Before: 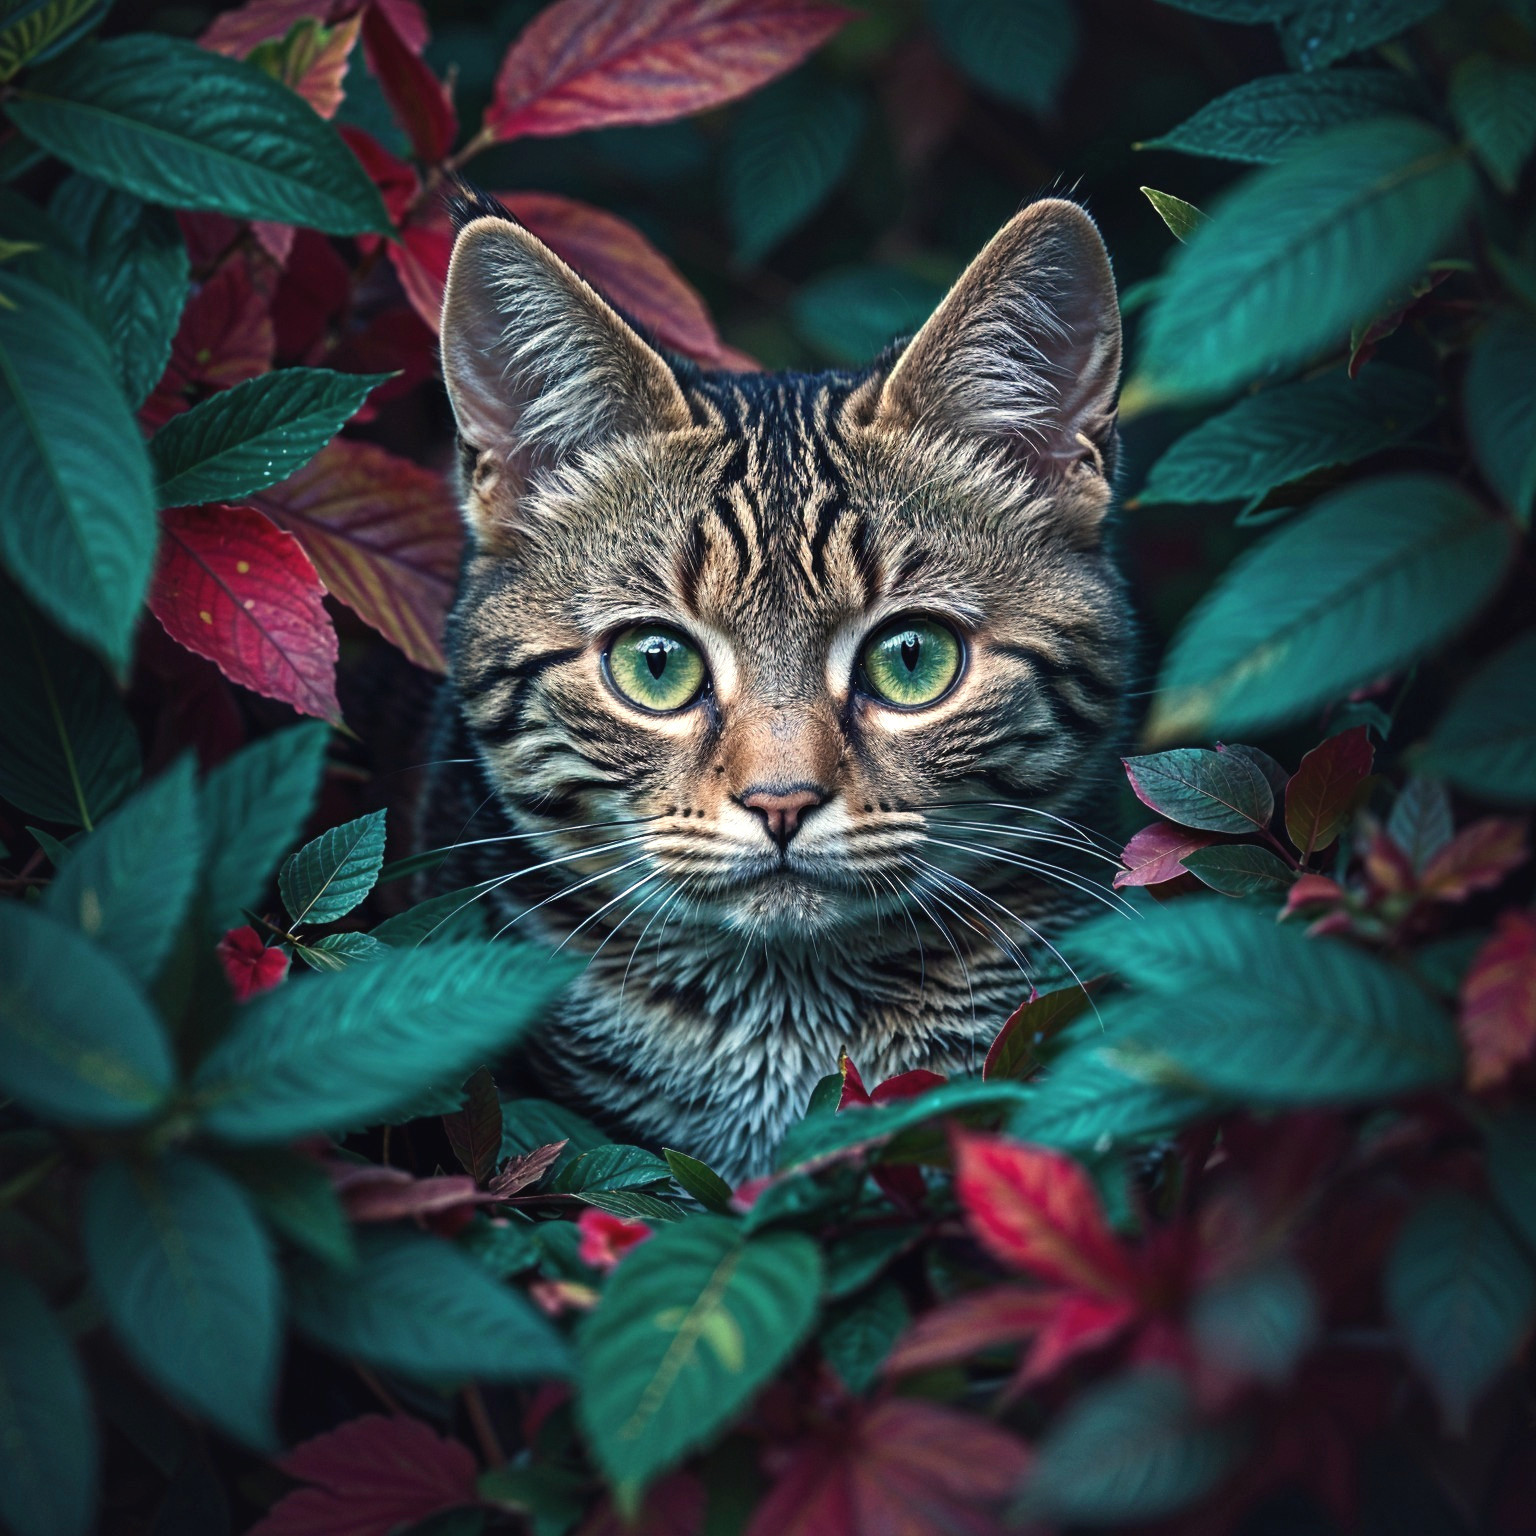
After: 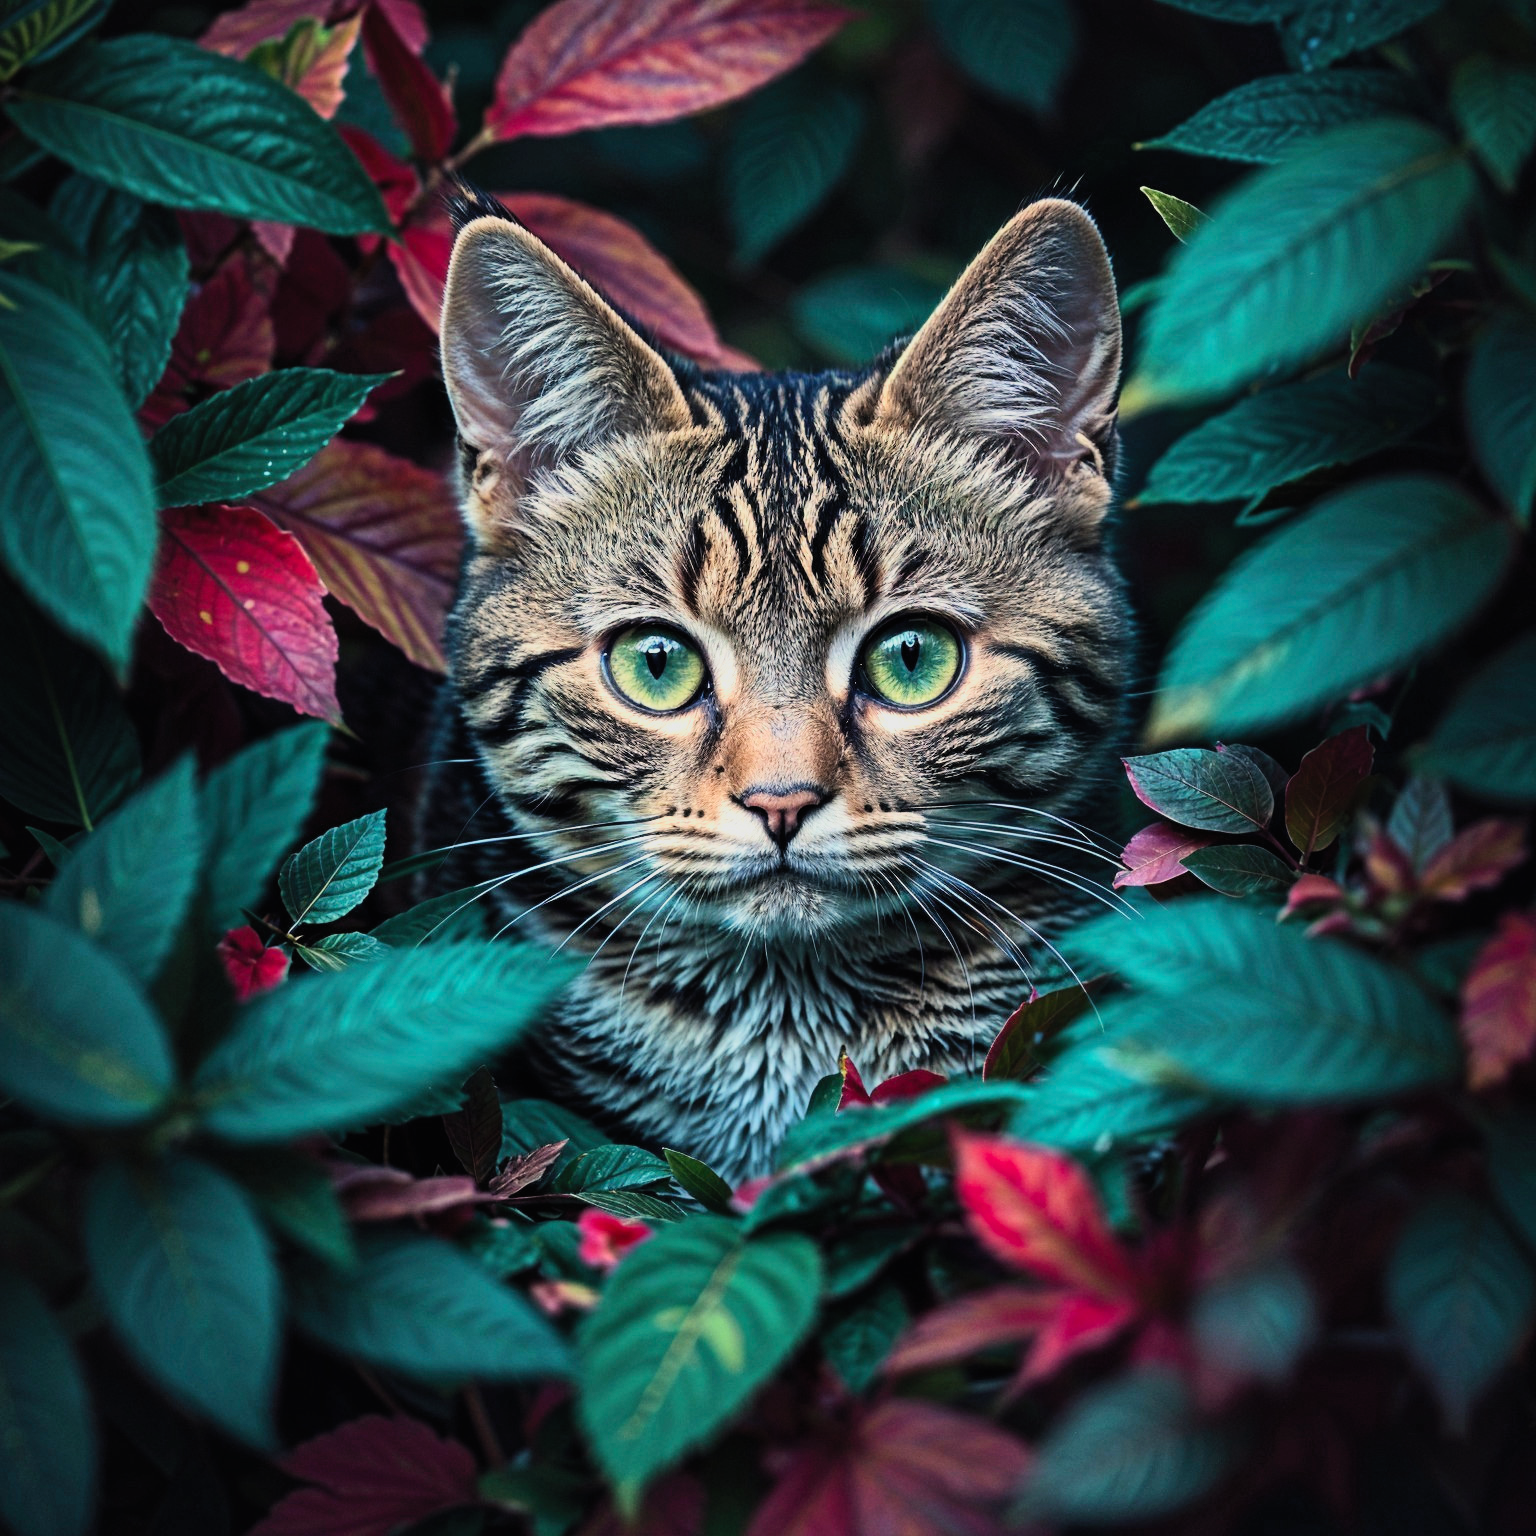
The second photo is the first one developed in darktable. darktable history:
filmic rgb: black relative exposure -7.65 EV, white relative exposure 4.56 EV, hardness 3.61, color science v6 (2022)
contrast brightness saturation: contrast 0.2, brightness 0.16, saturation 0.22
